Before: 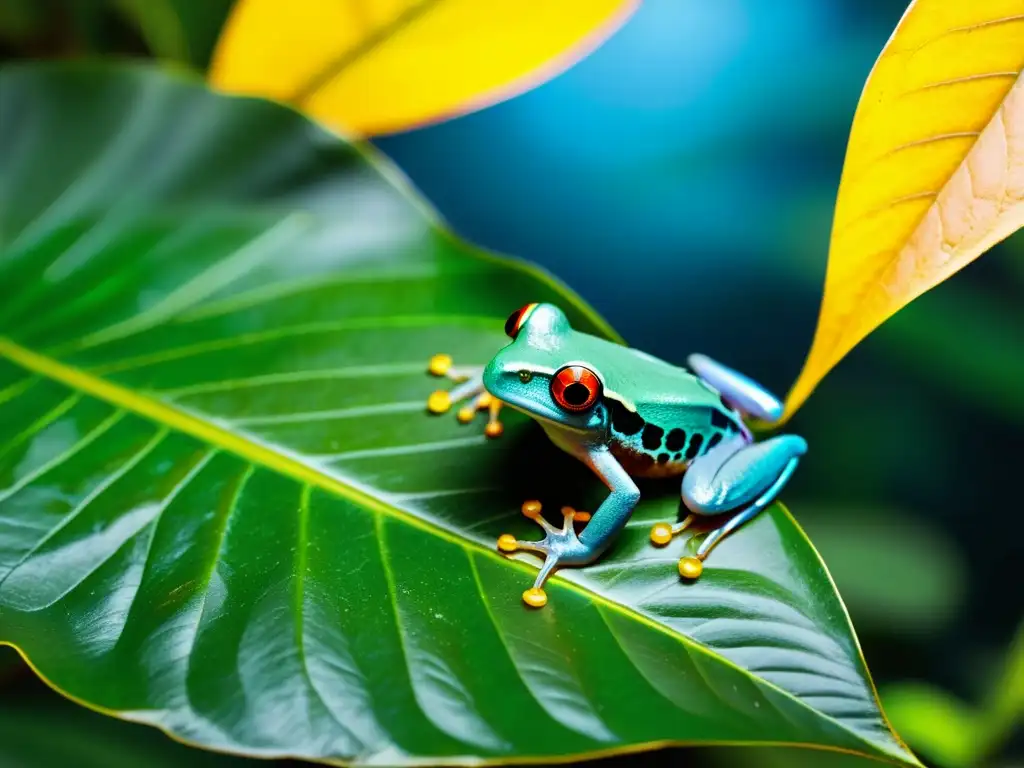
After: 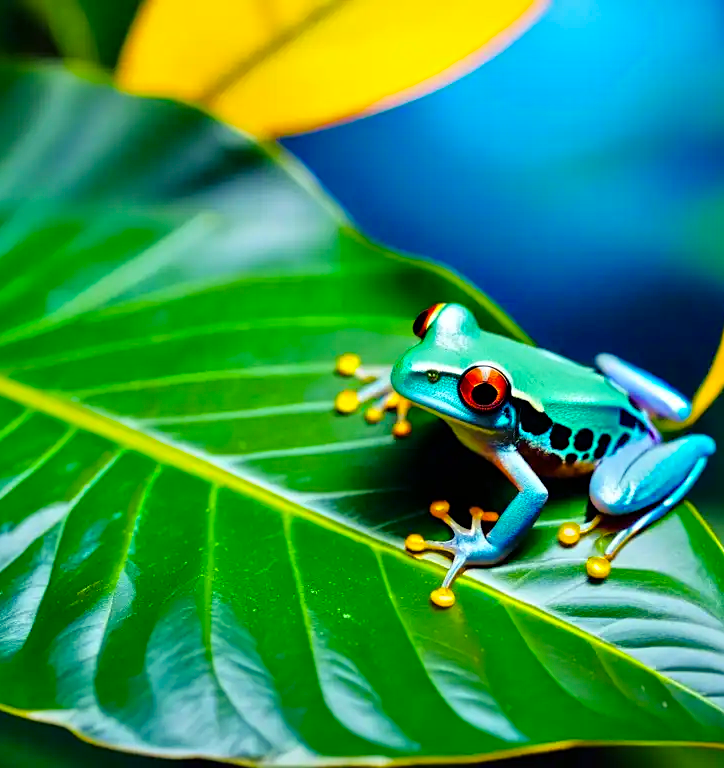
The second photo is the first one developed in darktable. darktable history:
sharpen: amount 0.208
color balance rgb: shadows lift › luminance -28.515%, shadows lift › chroma 15.286%, shadows lift › hue 271.74°, linear chroma grading › global chroma 15.397%, perceptual saturation grading › global saturation 19.644%
crop and rotate: left 8.986%, right 20.271%
tone equalizer: -8 EV 0.026 EV, -7 EV -0.02 EV, -6 EV 0.007 EV, -5 EV 0.047 EV, -4 EV 0.285 EV, -3 EV 0.664 EV, -2 EV 0.567 EV, -1 EV 0.201 EV, +0 EV 0.032 EV
